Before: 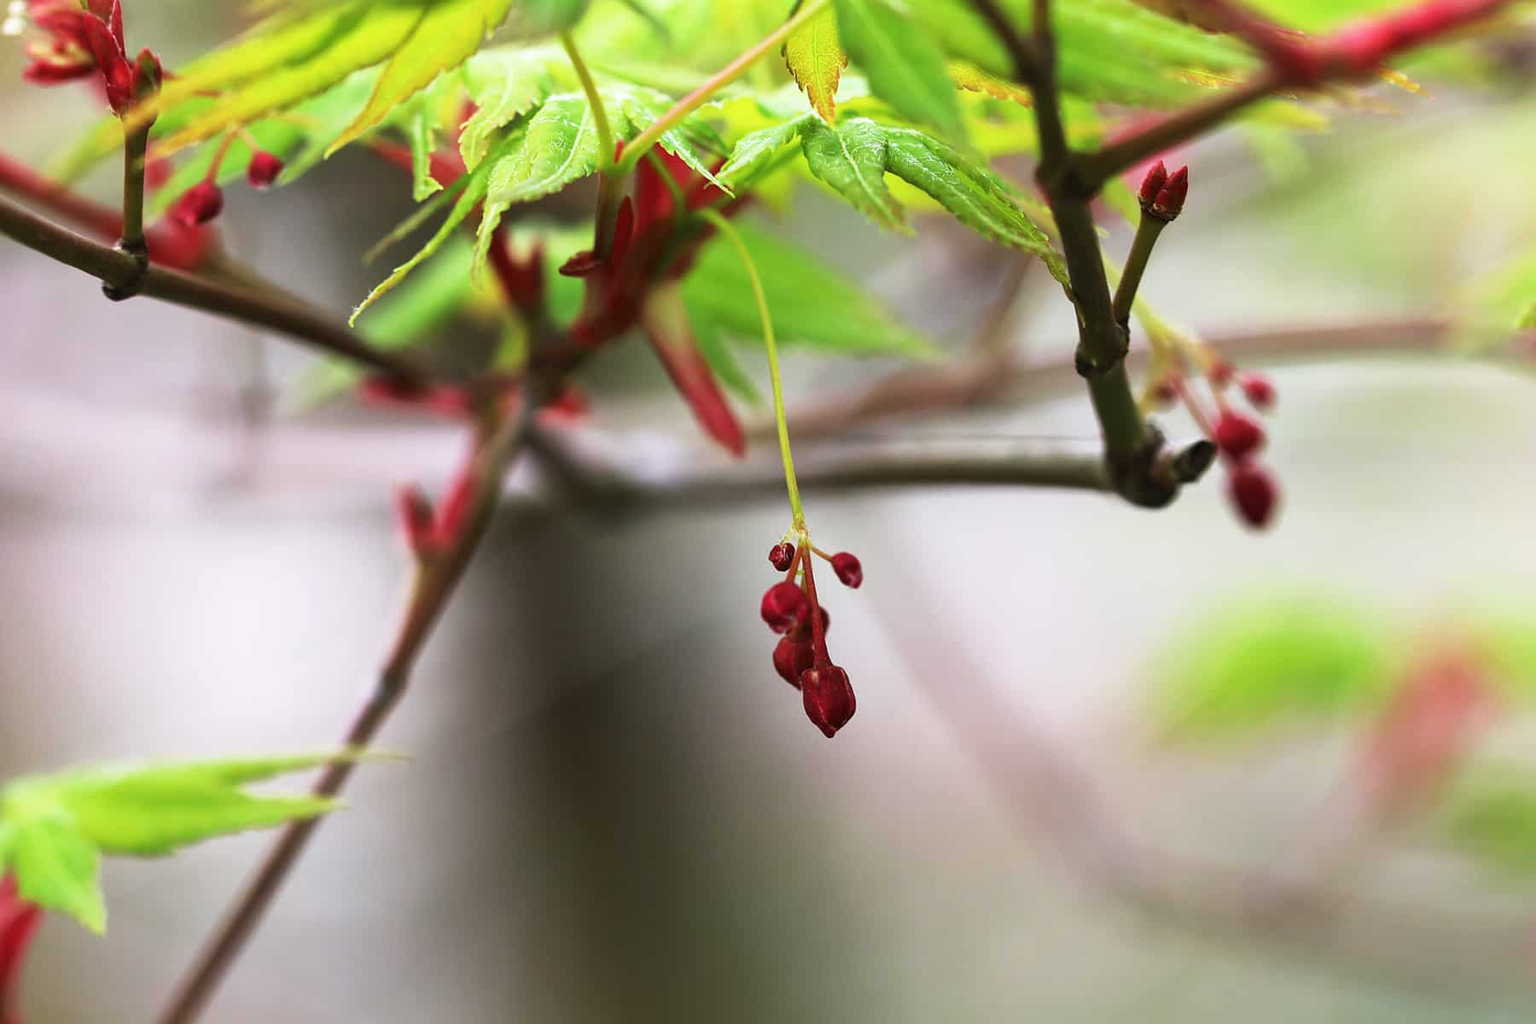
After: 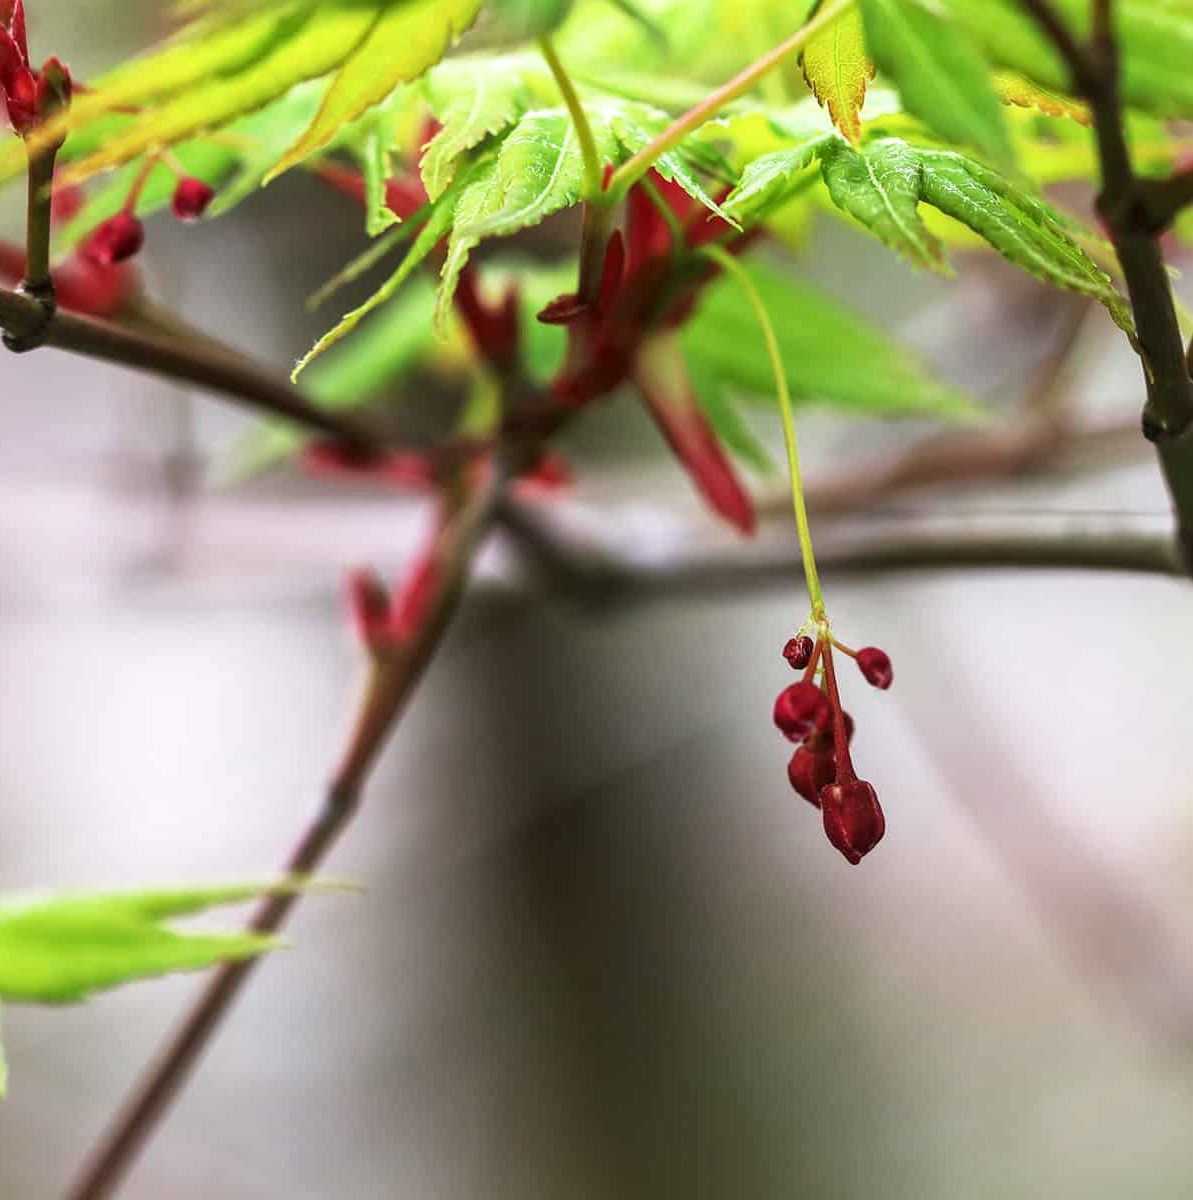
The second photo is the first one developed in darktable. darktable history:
crop and rotate: left 6.594%, right 27.128%
contrast equalizer: octaves 7, y [[0.5 ×6], [0.5 ×6], [0.5 ×6], [0 ×6], [0, 0.039, 0.251, 0.29, 0.293, 0.292]], mix -0.311
local contrast: on, module defaults
